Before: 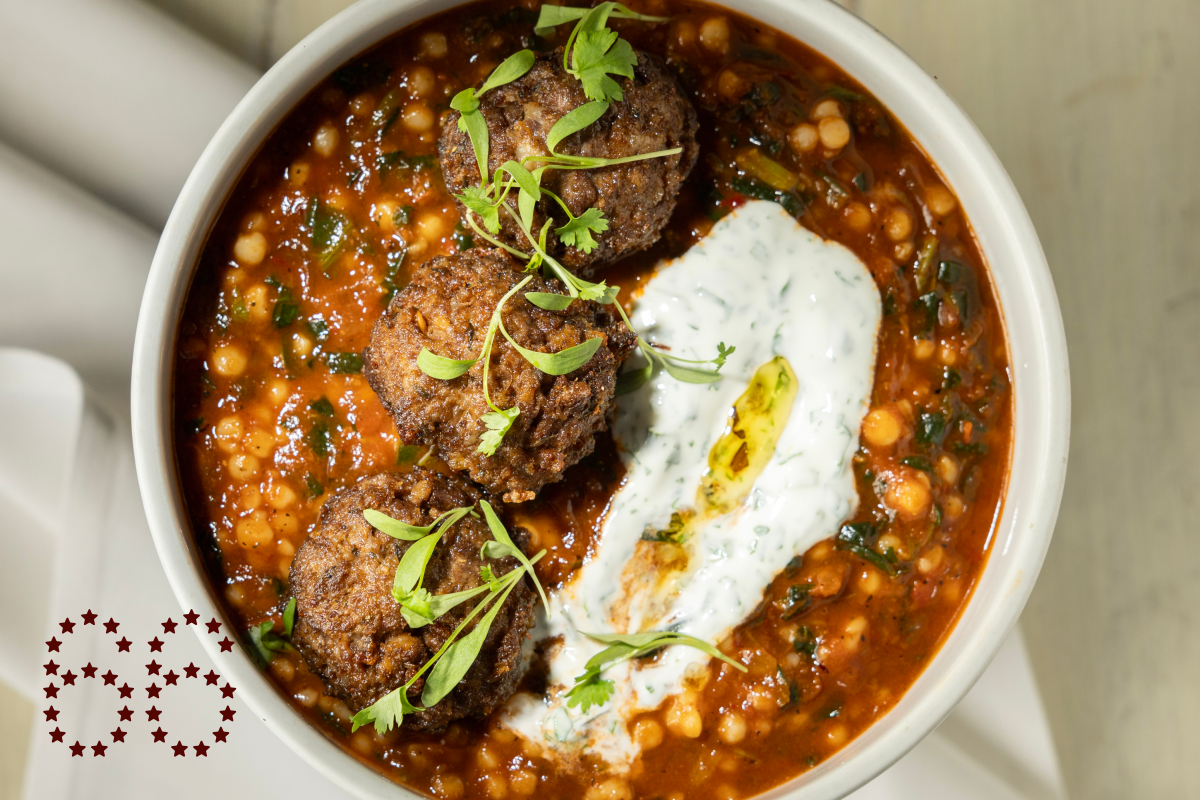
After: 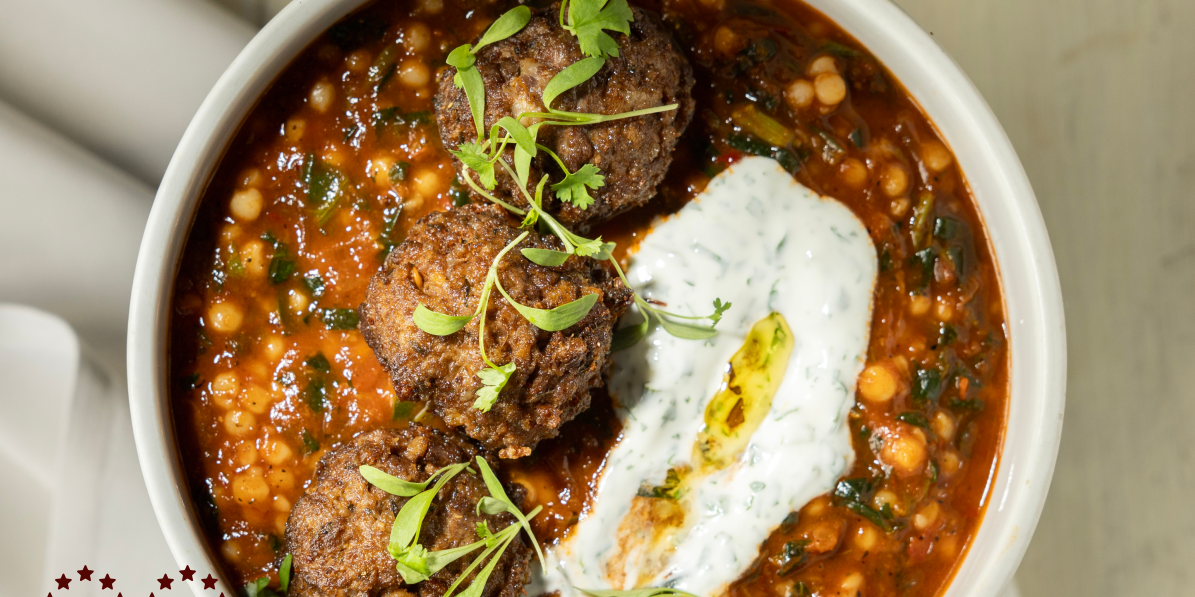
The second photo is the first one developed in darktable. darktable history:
crop: left 0.346%, top 5.566%, bottom 19.785%
